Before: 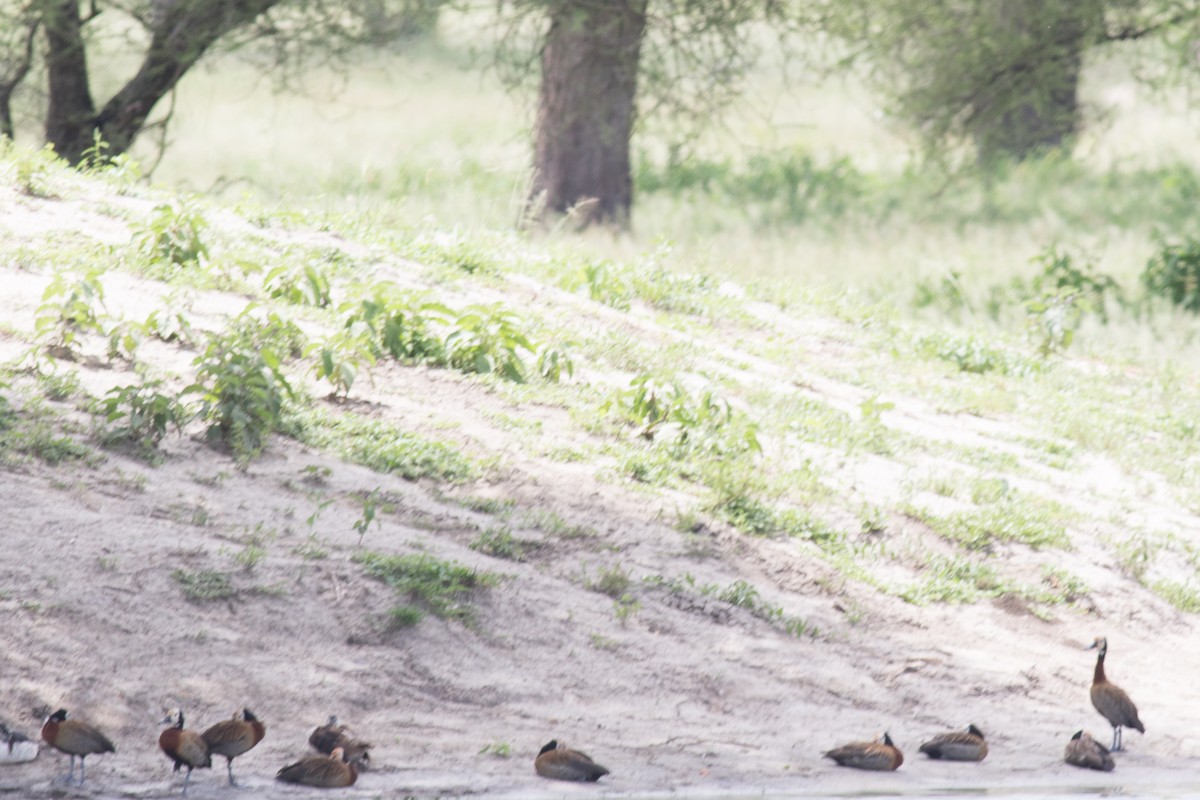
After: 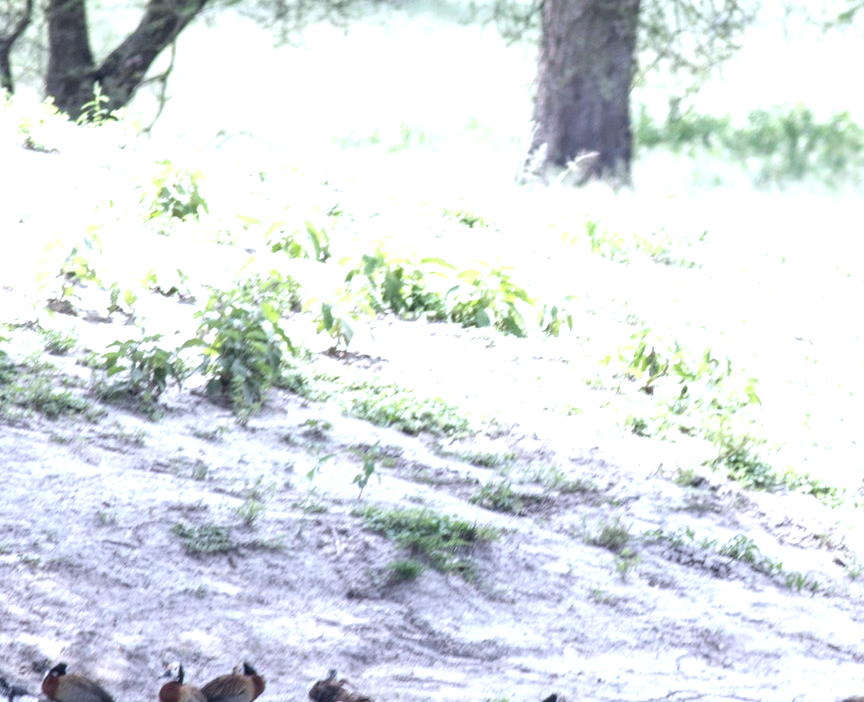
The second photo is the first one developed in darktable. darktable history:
exposure: black level correction 0, exposure 0.68 EV, compensate exposure bias true, compensate highlight preservation false
crop: top 5.803%, right 27.864%, bottom 5.804%
local contrast: detail 150%
white balance: red 0.931, blue 1.11
